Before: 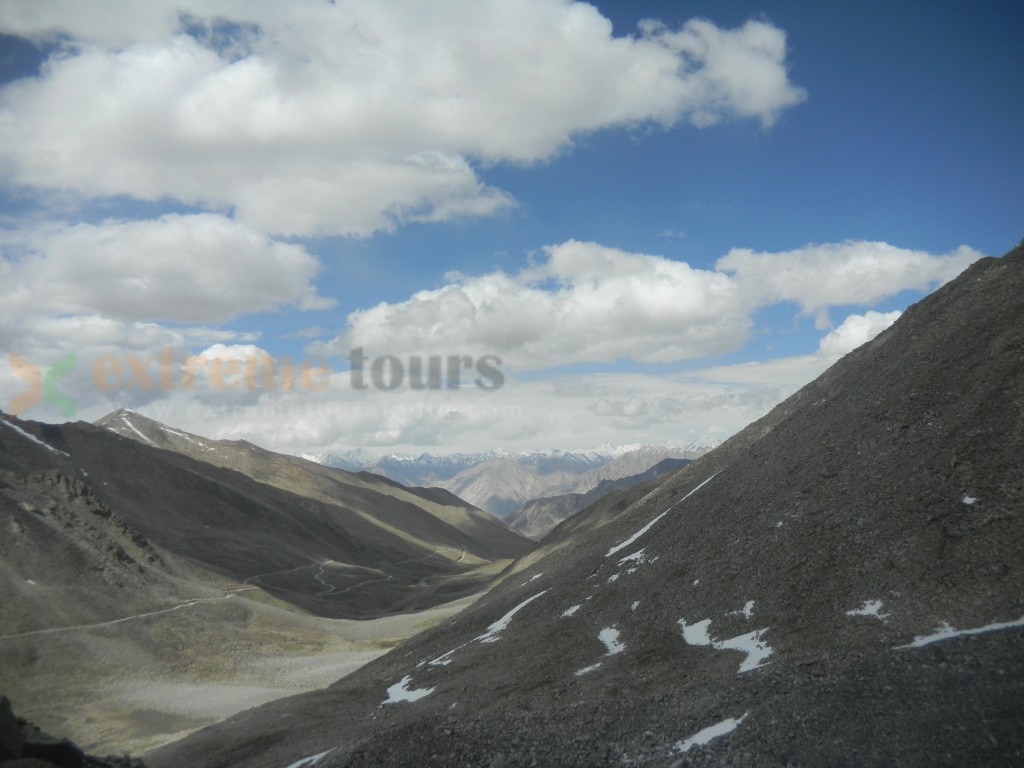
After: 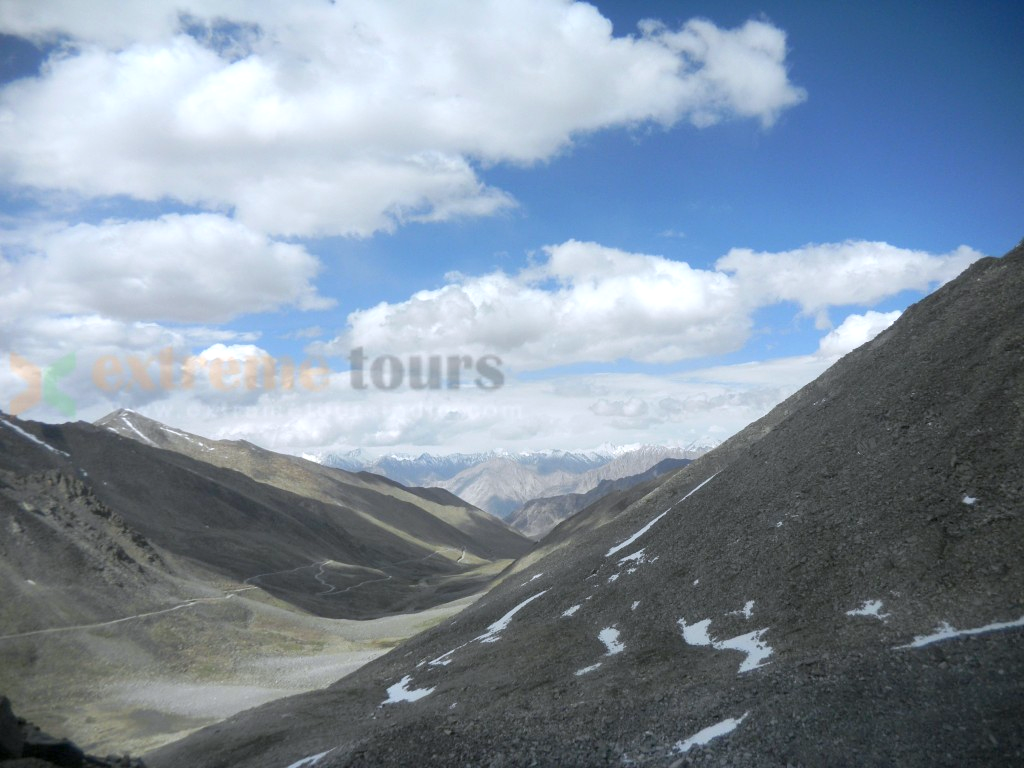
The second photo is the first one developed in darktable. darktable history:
white balance: red 0.984, blue 1.059
exposure: black level correction 0.005, exposure 0.417 EV, compensate highlight preservation false
